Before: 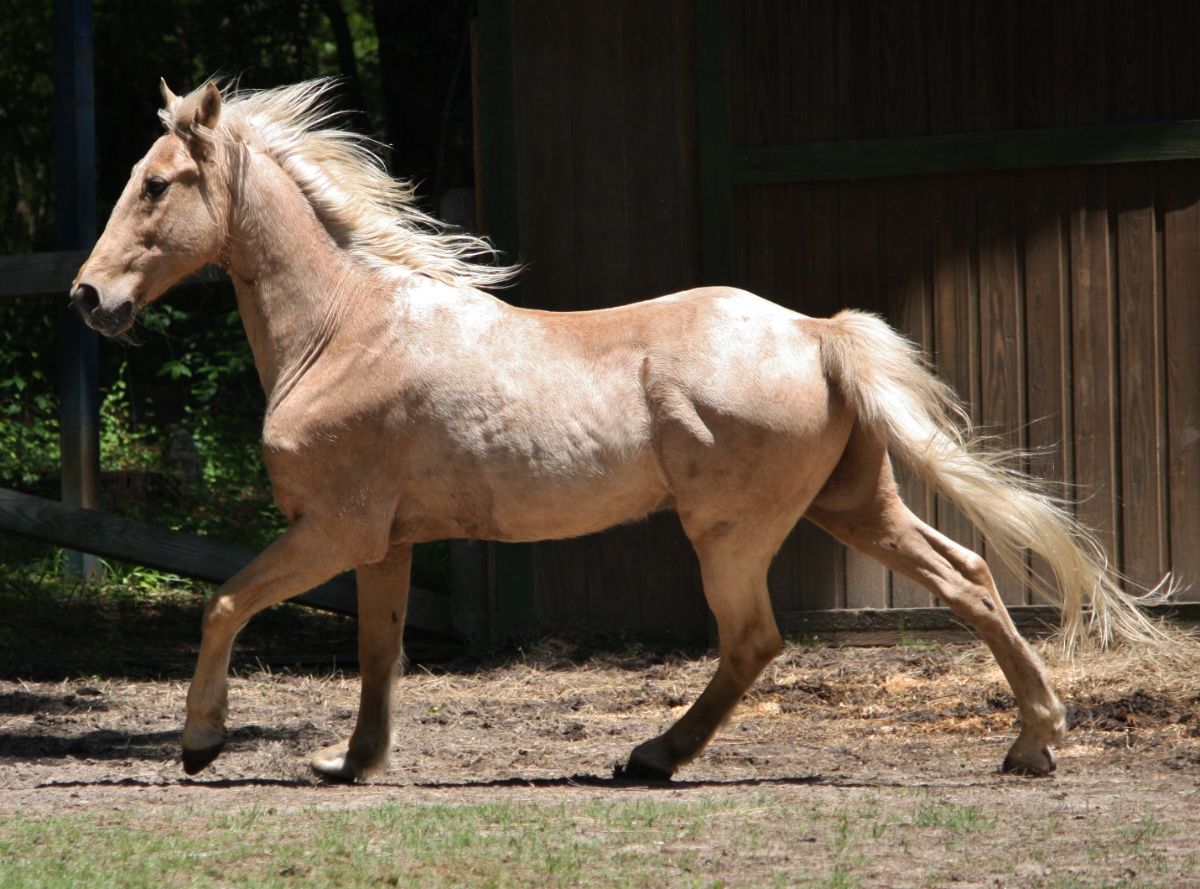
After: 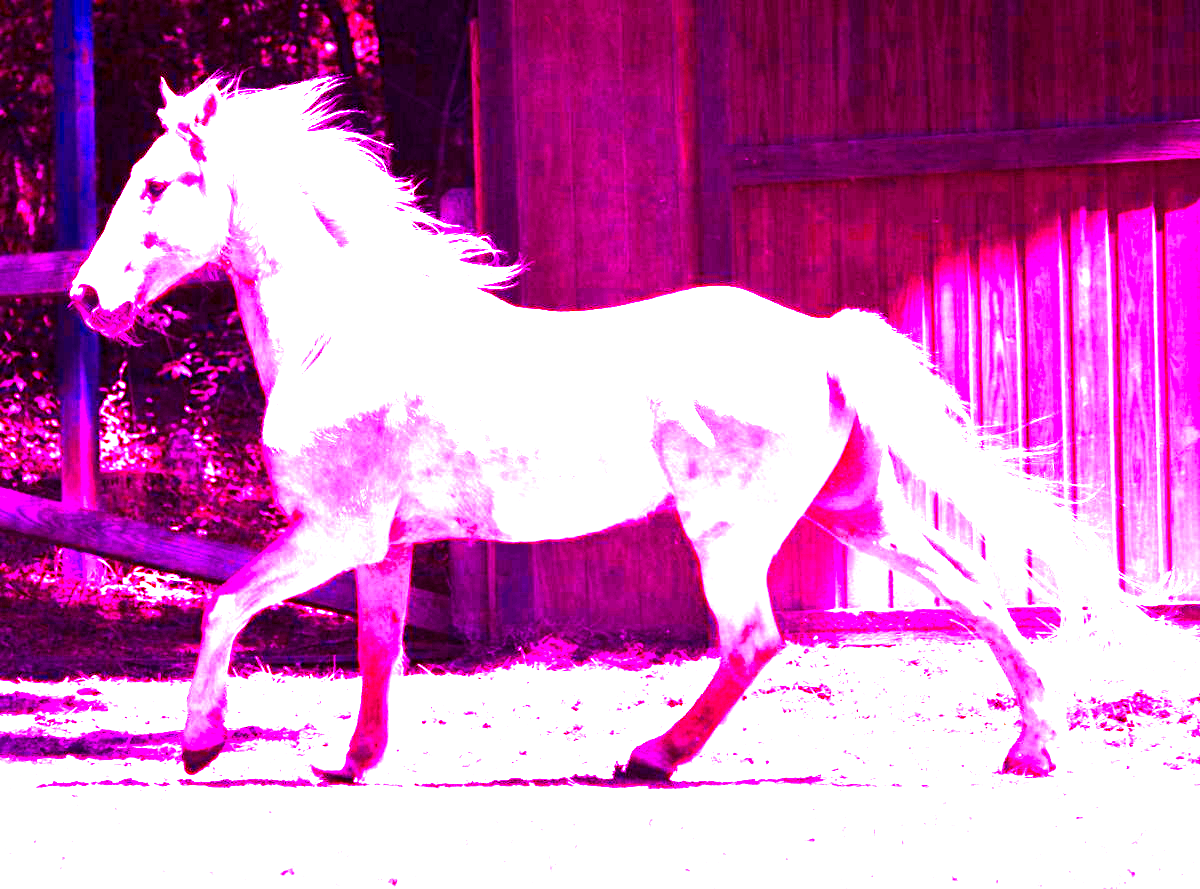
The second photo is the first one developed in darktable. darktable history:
contrast brightness saturation: brightness -0.2, saturation 0.08
white balance: red 8, blue 8
local contrast: mode bilateral grid, contrast 100, coarseness 100, detail 91%, midtone range 0.2
